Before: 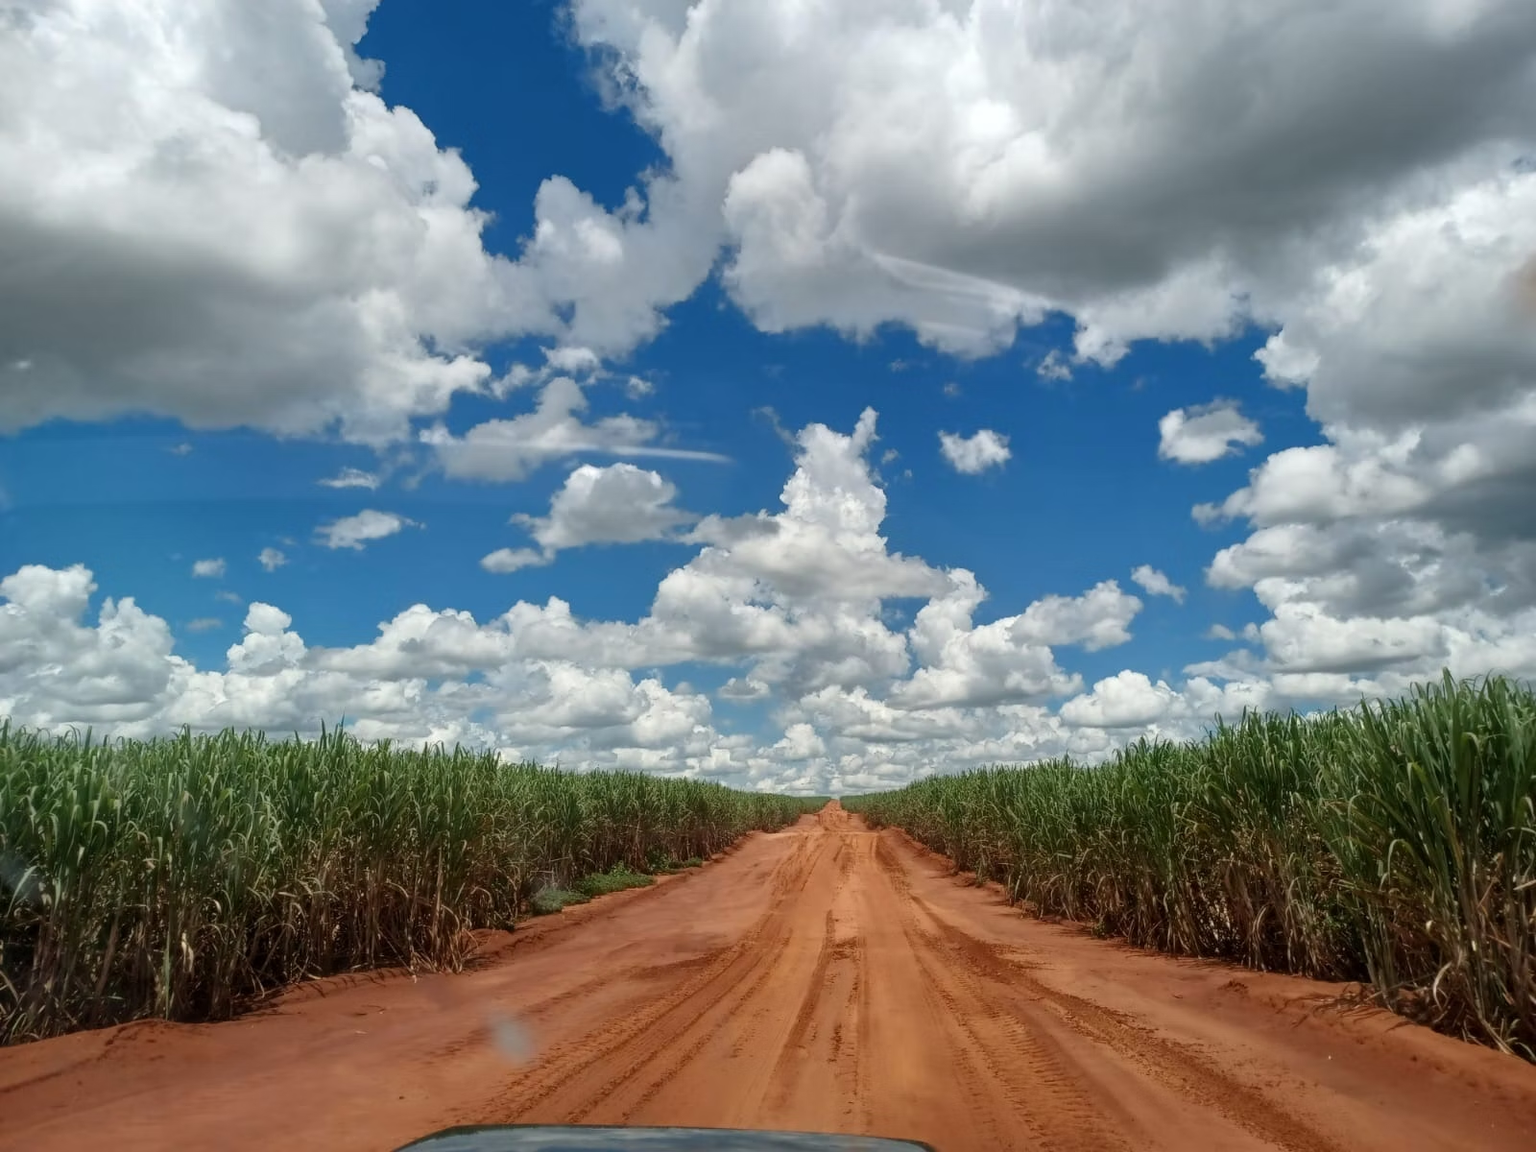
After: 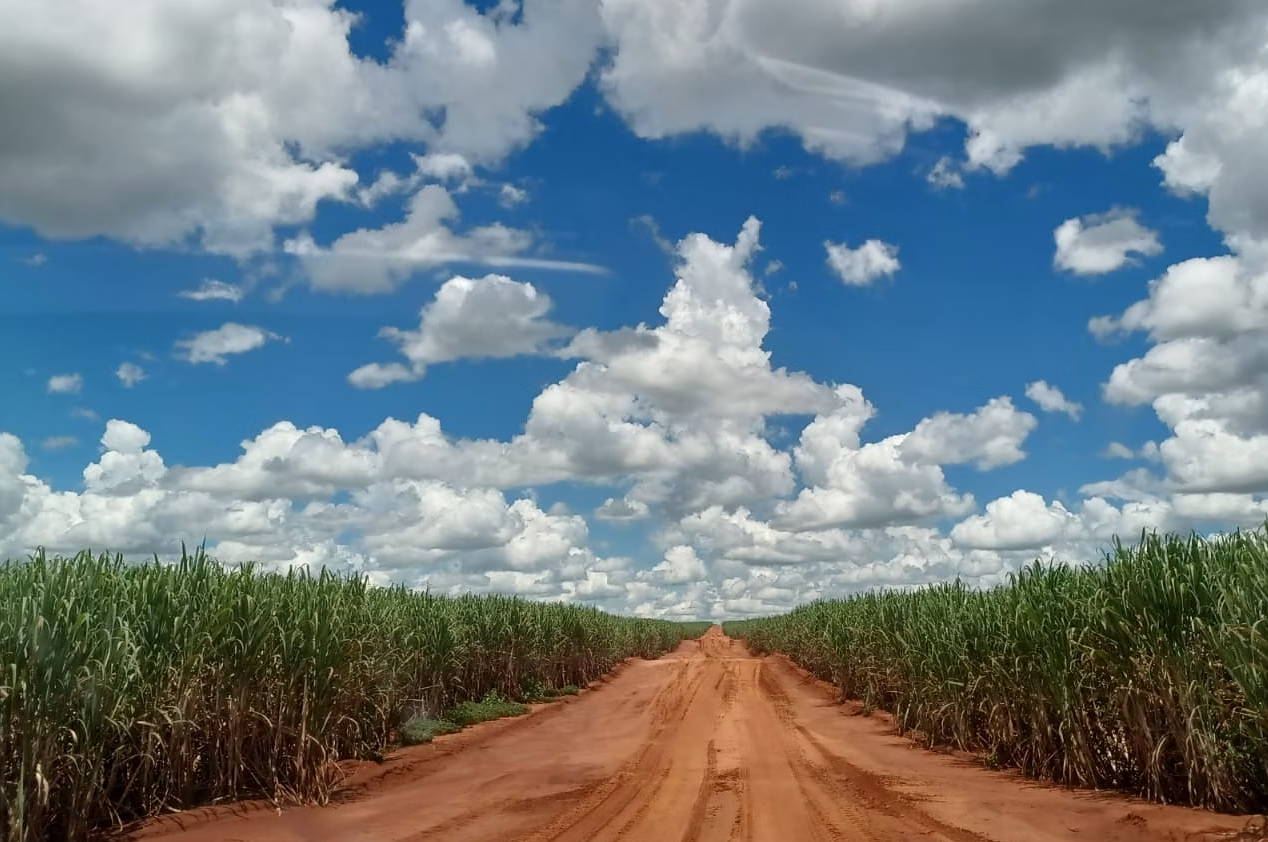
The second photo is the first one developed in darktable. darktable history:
crop: left 9.603%, top 17.413%, right 10.931%, bottom 12.399%
sharpen: radius 1.476, amount 0.391, threshold 1.589
